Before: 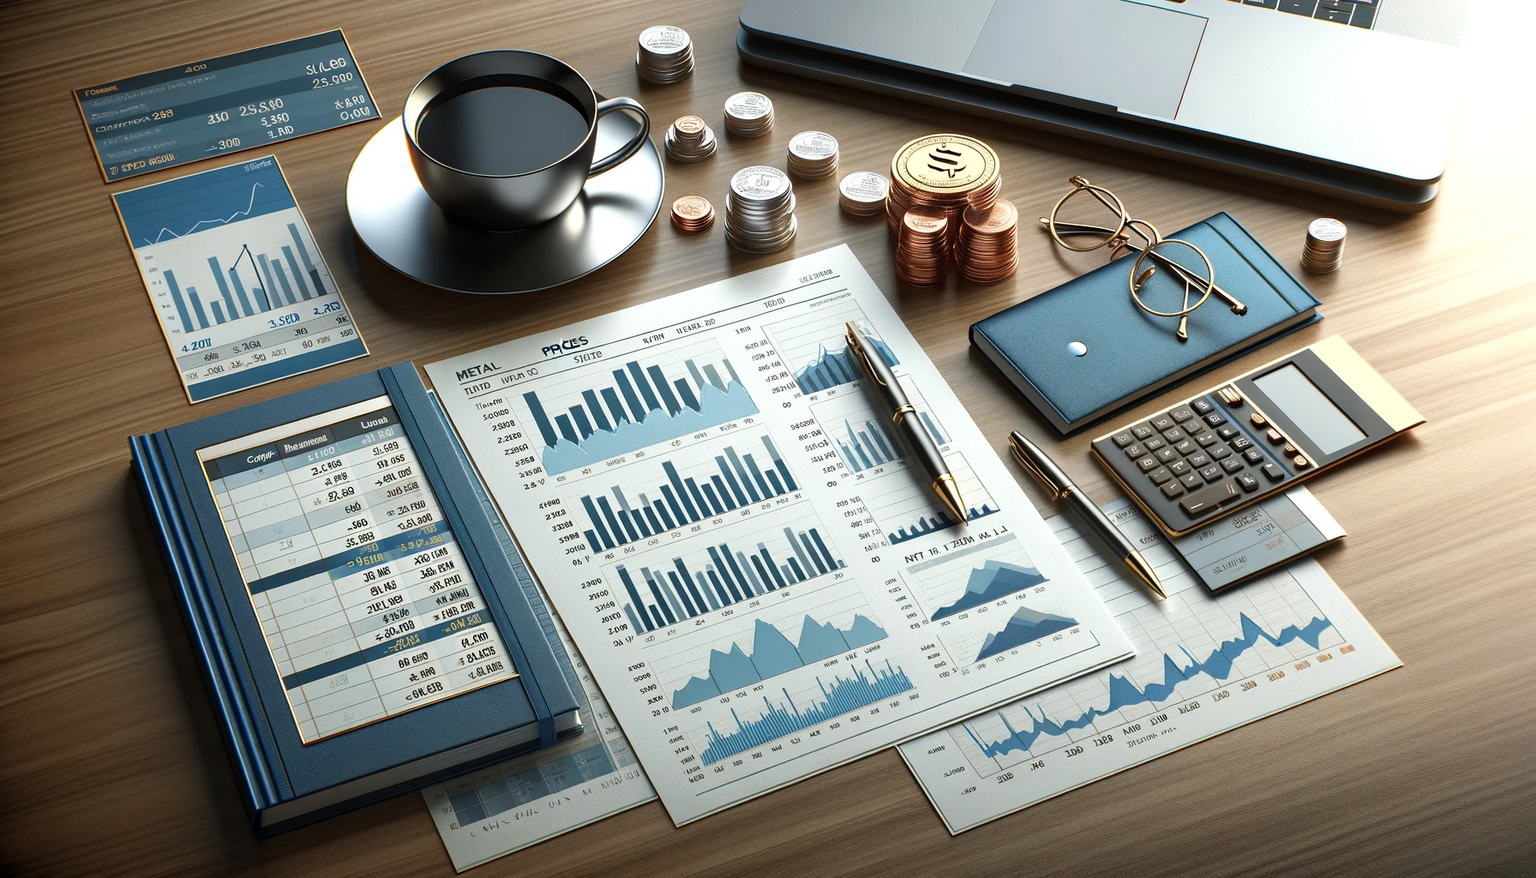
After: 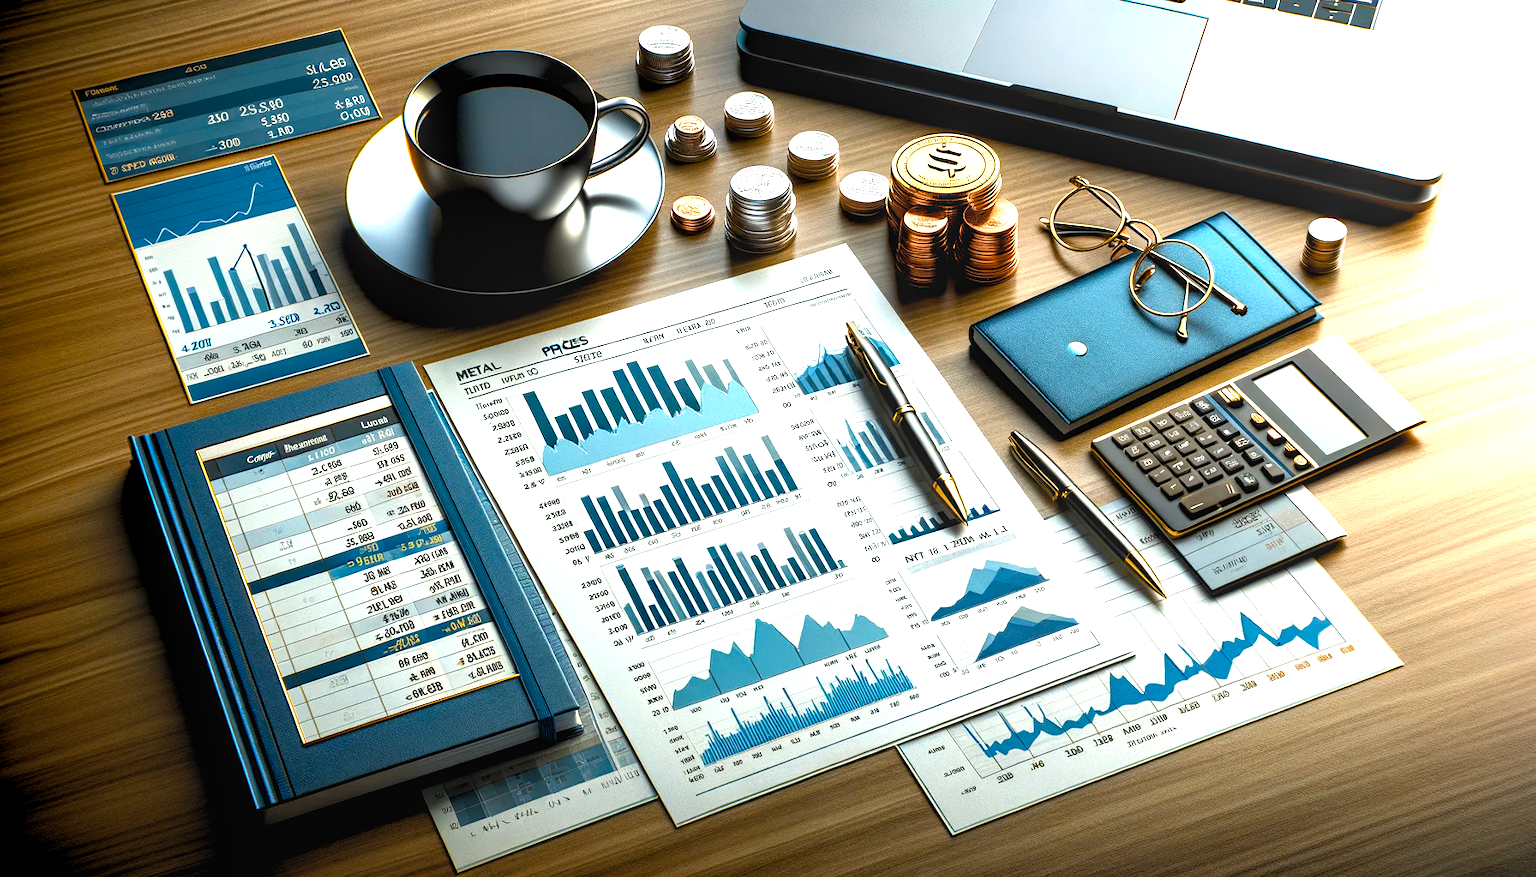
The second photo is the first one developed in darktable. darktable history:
local contrast: on, module defaults
color balance rgb: linear chroma grading › global chroma 9%, perceptual saturation grading › global saturation 36%, perceptual saturation grading › shadows 35%, perceptual brilliance grading › global brilliance 15%, perceptual brilliance grading › shadows -35%, global vibrance 15%
rgb levels: levels [[0.01, 0.419, 0.839], [0, 0.5, 1], [0, 0.5, 1]]
